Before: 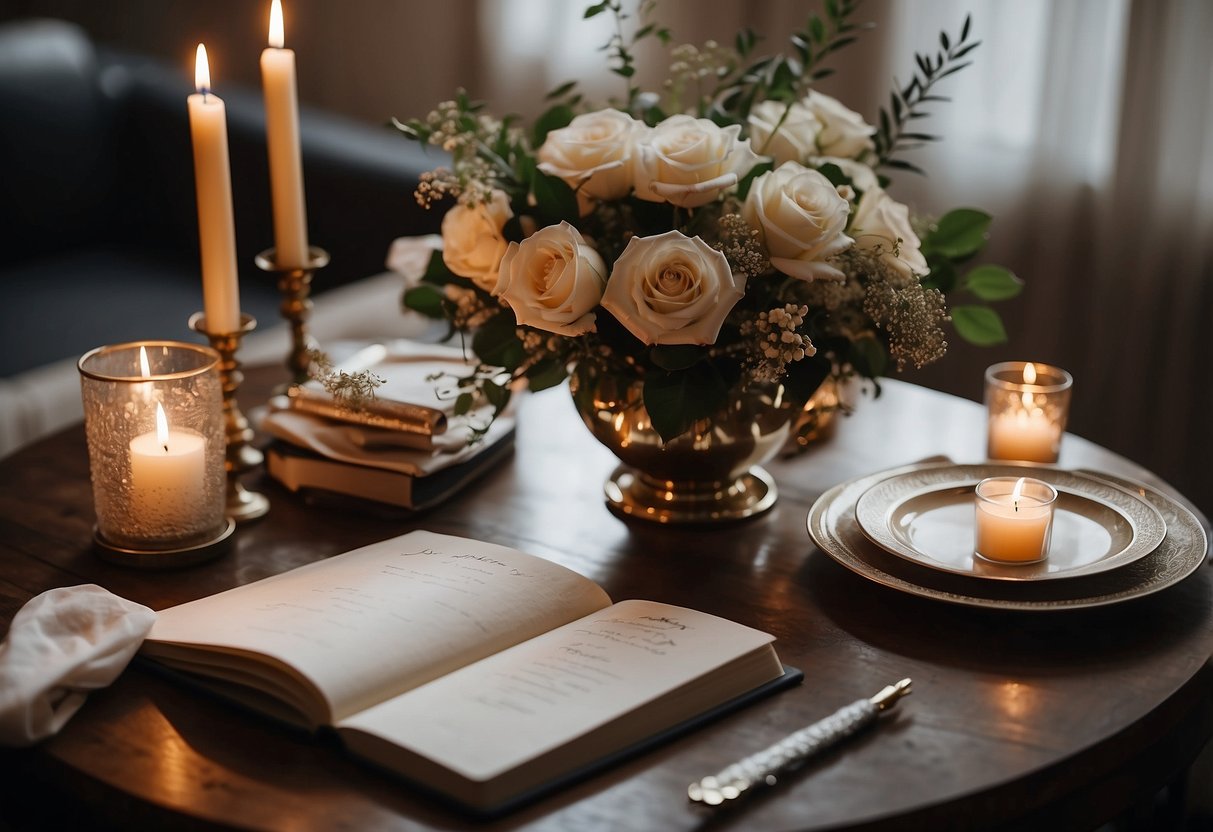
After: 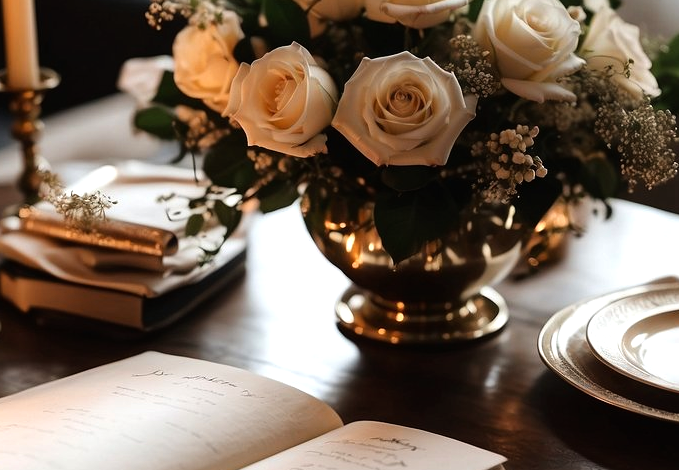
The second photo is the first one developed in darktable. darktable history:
tone equalizer: -8 EV -0.719 EV, -7 EV -0.701 EV, -6 EV -0.589 EV, -5 EV -0.387 EV, -3 EV 0.389 EV, -2 EV 0.6 EV, -1 EV 0.676 EV, +0 EV 0.739 EV, luminance estimator HSV value / RGB max
crop and rotate: left 22.256%, top 21.527%, right 21.728%, bottom 21.977%
